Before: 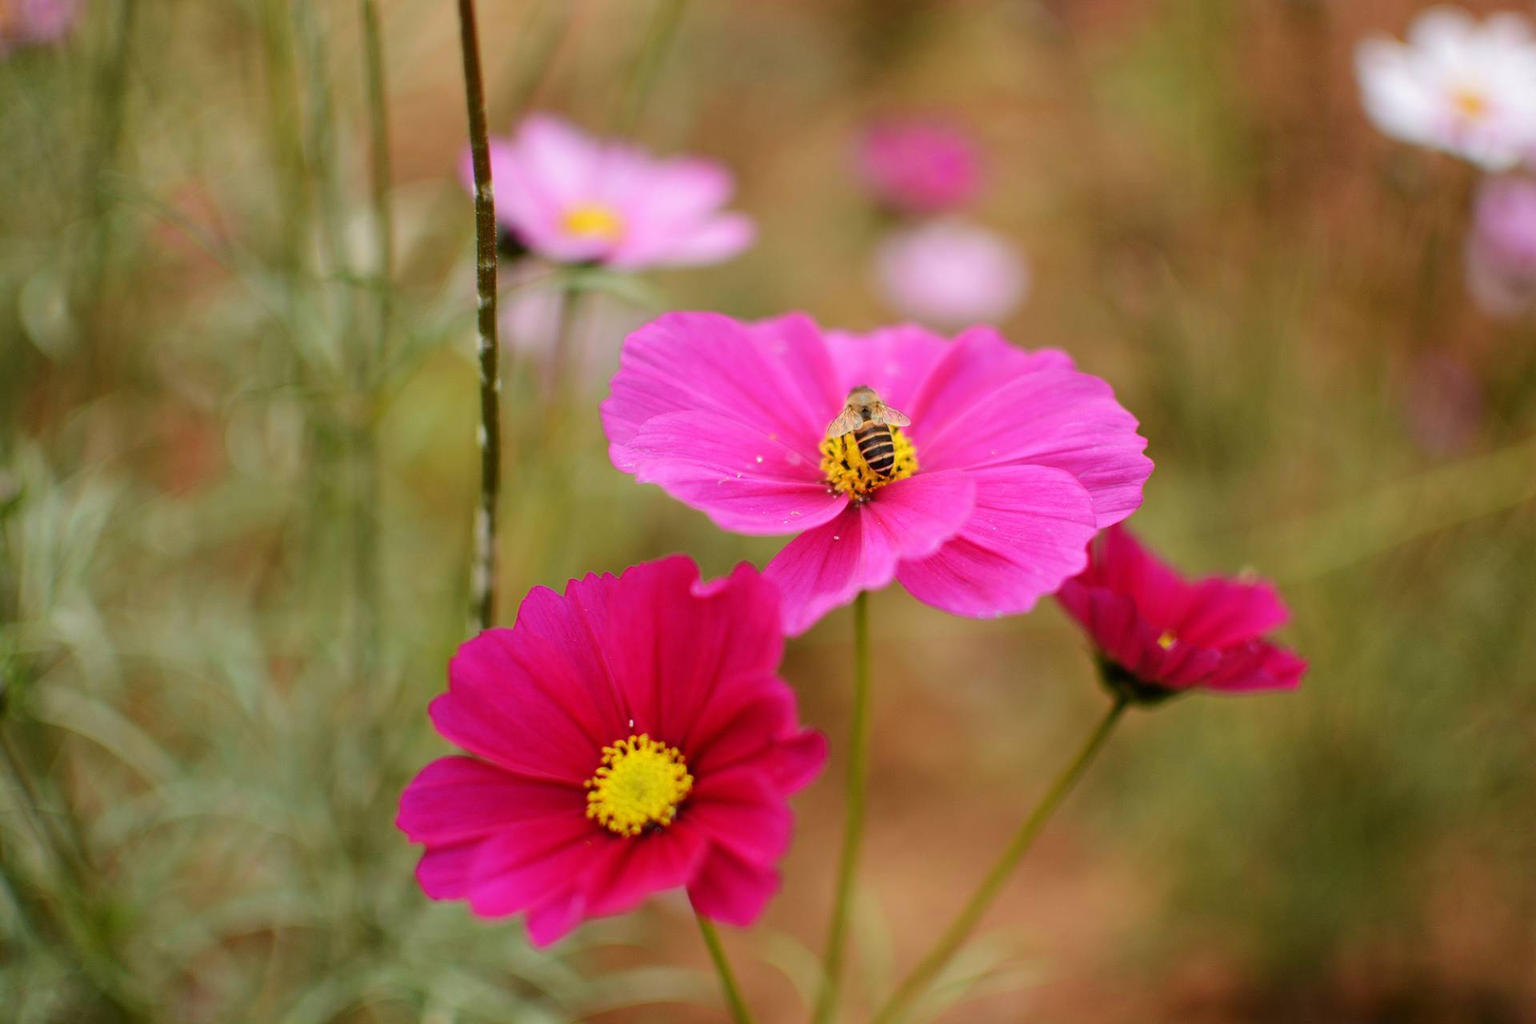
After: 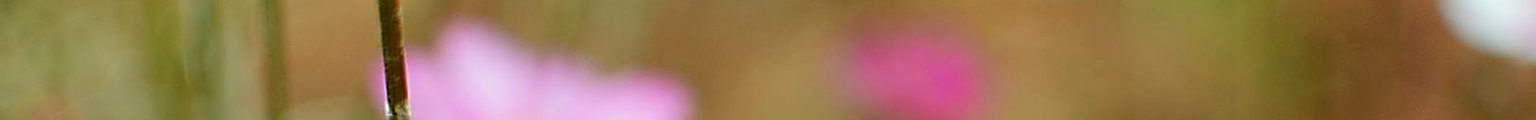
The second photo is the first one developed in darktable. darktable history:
crop and rotate: left 9.644%, top 9.491%, right 6.021%, bottom 80.509%
sharpen: amount 1.861
color correction: highlights a* -8, highlights b* 3.1
